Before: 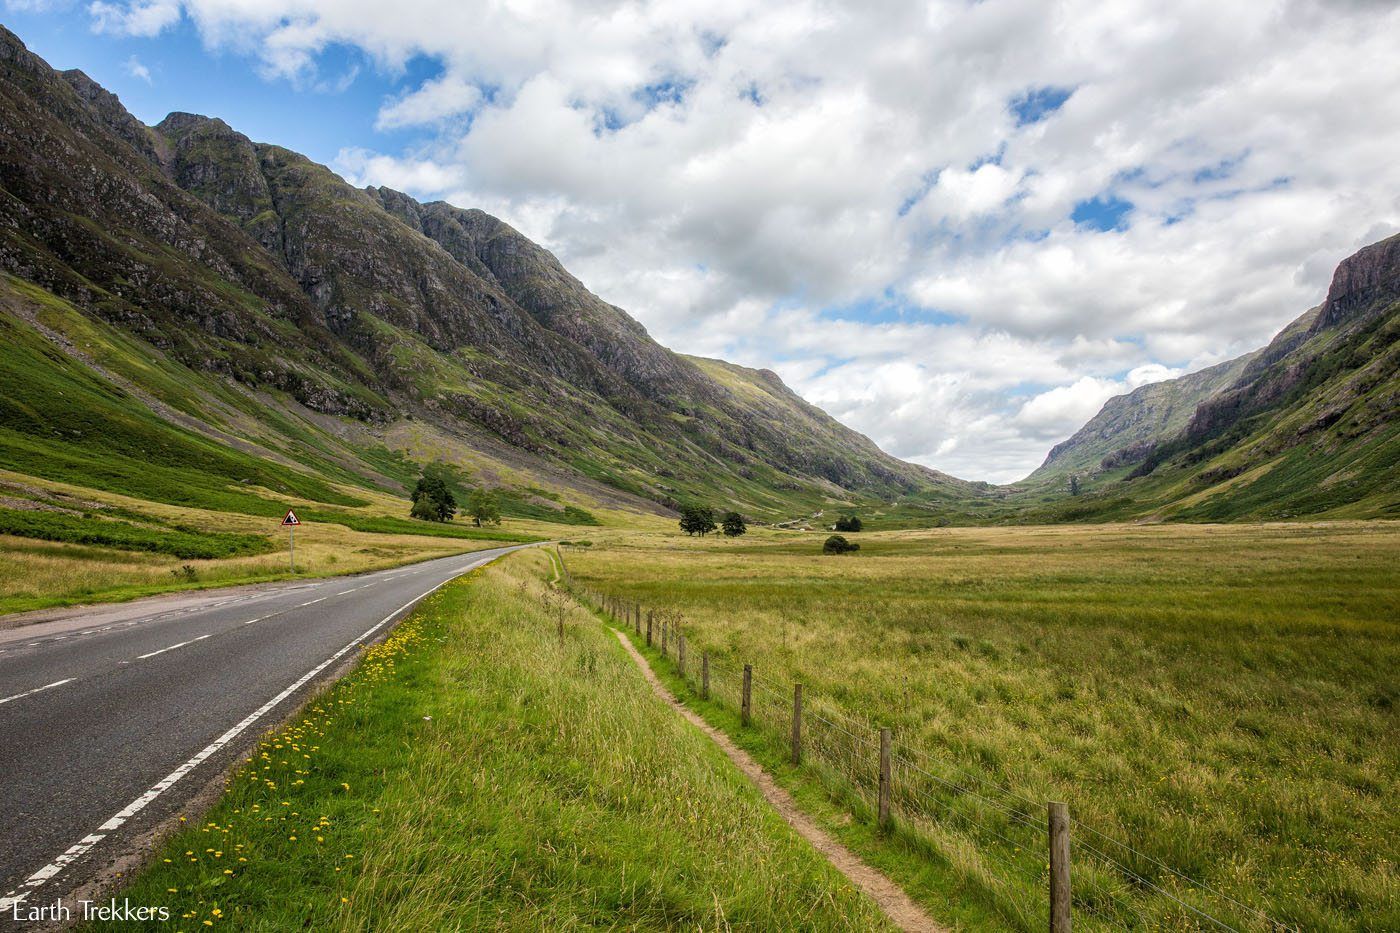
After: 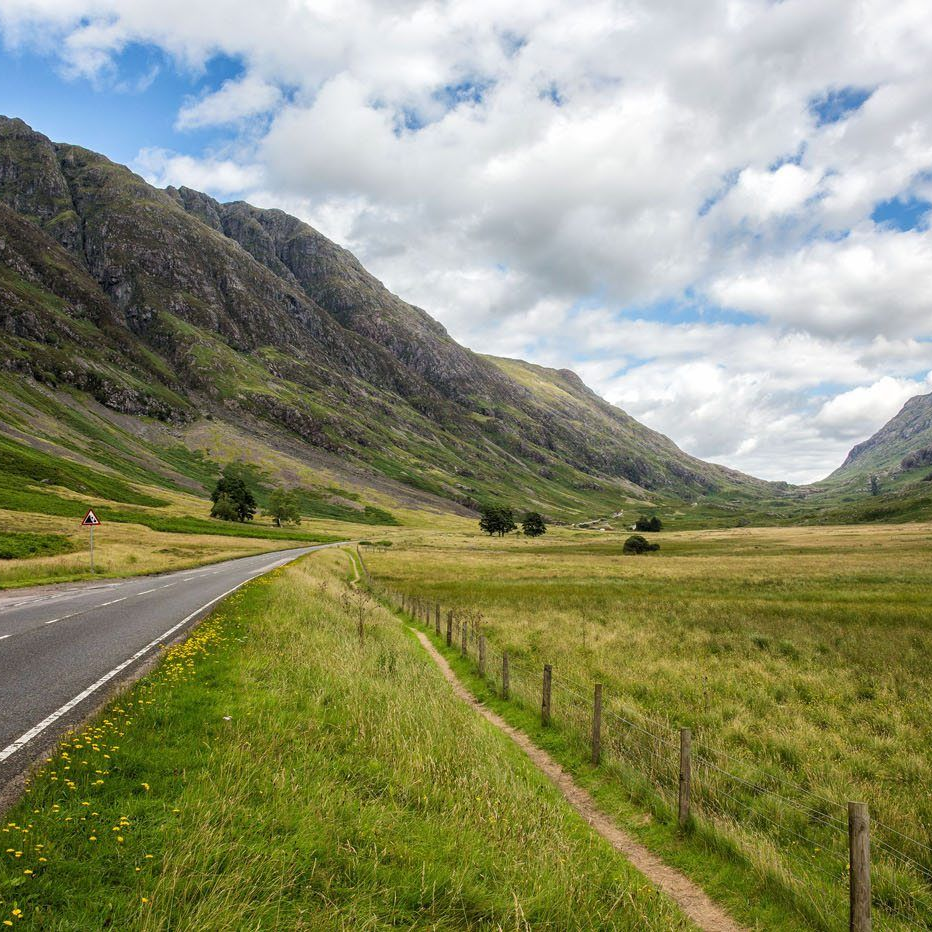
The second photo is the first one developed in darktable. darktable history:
crop and rotate: left 14.378%, right 18.98%
